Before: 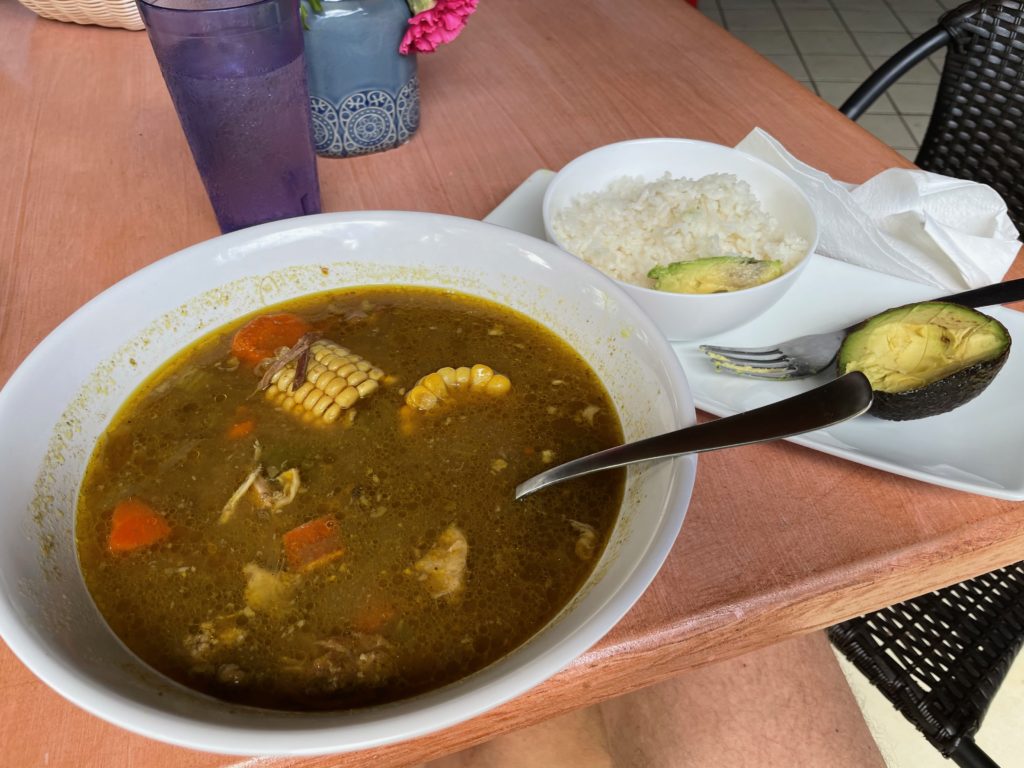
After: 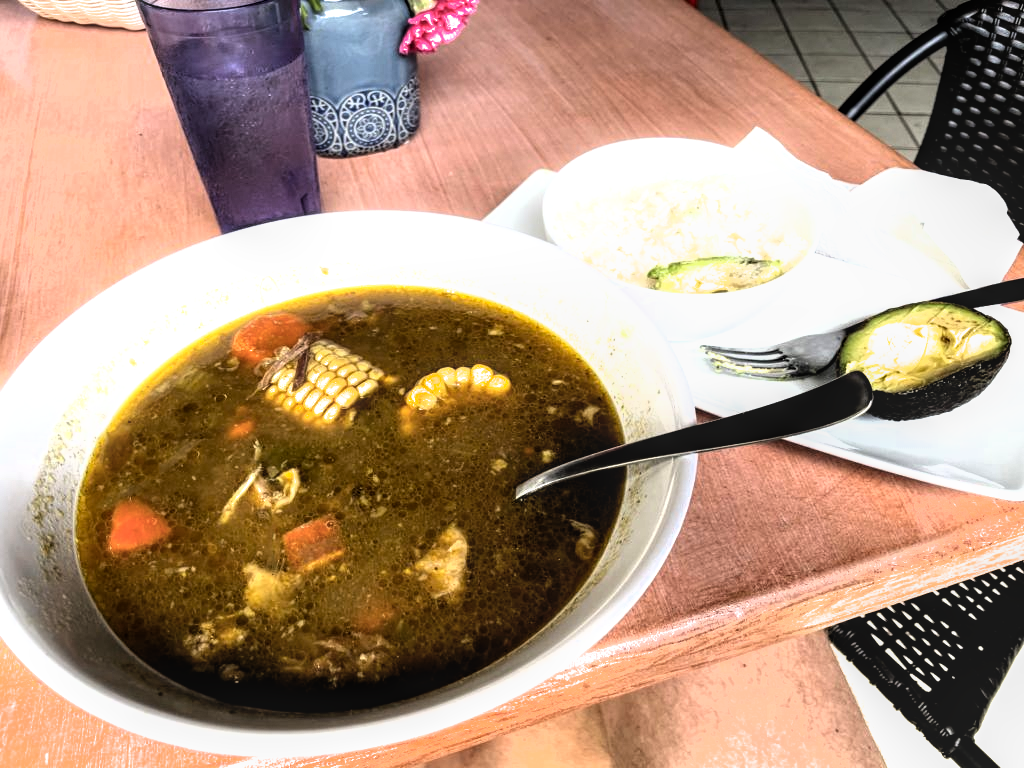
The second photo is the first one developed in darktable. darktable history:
exposure: black level correction 0.001, exposure 0.5 EV, compensate exposure bias true, compensate highlight preservation false
bloom: size 3%, threshold 100%, strength 0%
filmic rgb: black relative exposure -8.2 EV, white relative exposure 2.2 EV, threshold 3 EV, hardness 7.11, latitude 85.74%, contrast 1.696, highlights saturation mix -4%, shadows ↔ highlights balance -2.69%, color science v5 (2021), contrast in shadows safe, contrast in highlights safe, enable highlight reconstruction true
local contrast: on, module defaults
